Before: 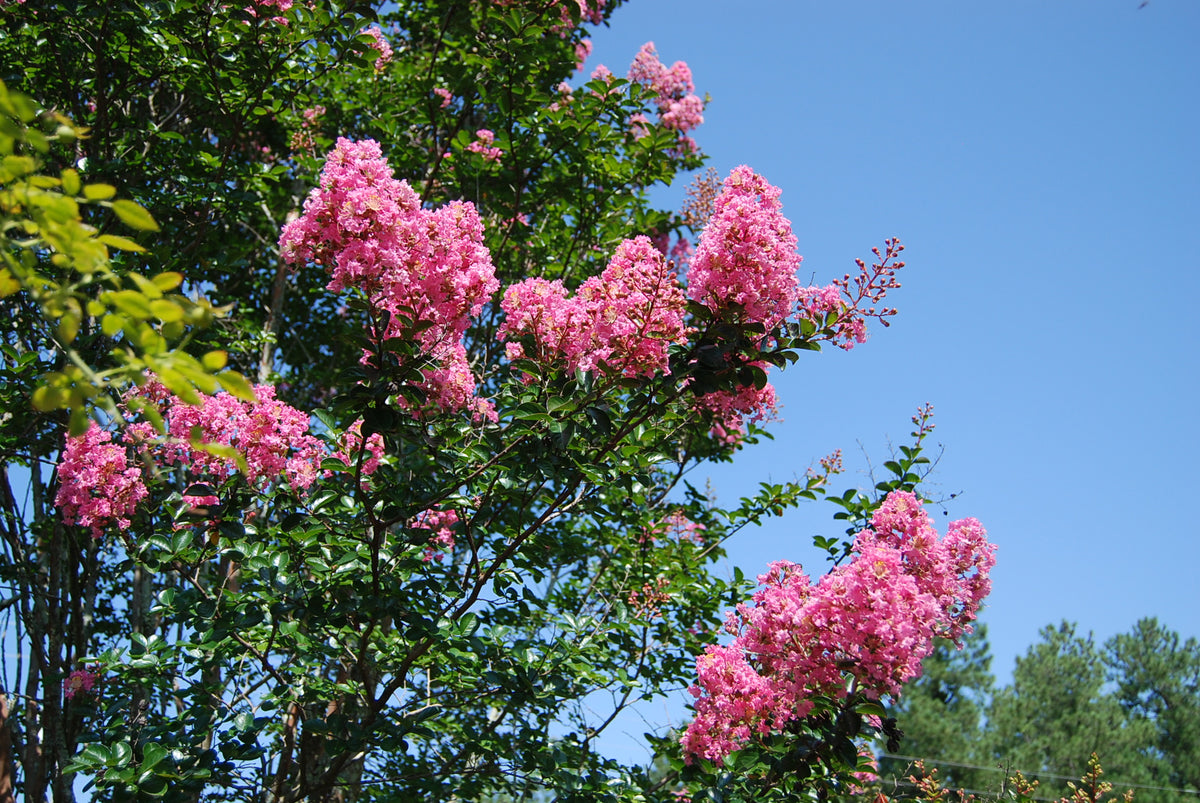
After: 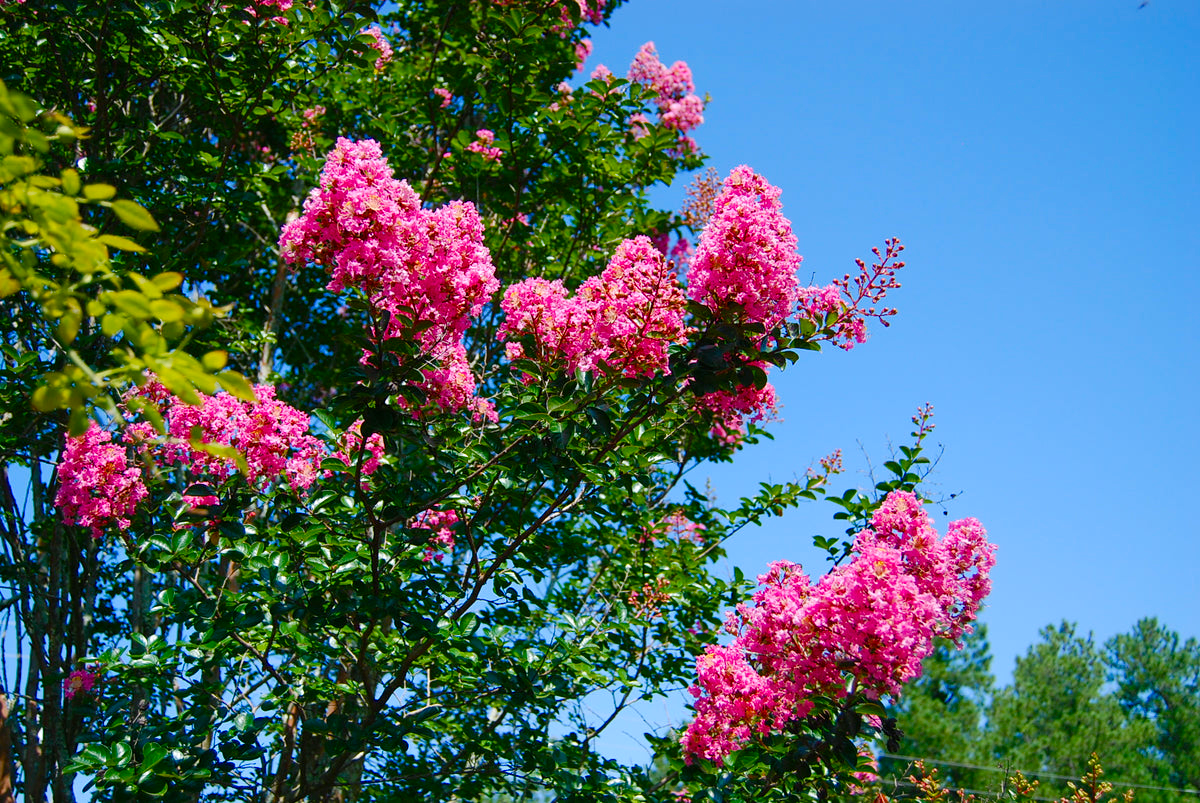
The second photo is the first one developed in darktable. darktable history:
color balance rgb: shadows lift › chroma 2.029%, shadows lift › hue 214.59°, linear chroma grading › global chroma 19.046%, perceptual saturation grading › global saturation 44.758%, perceptual saturation grading › highlights -50.318%, perceptual saturation grading › shadows 30.549%
